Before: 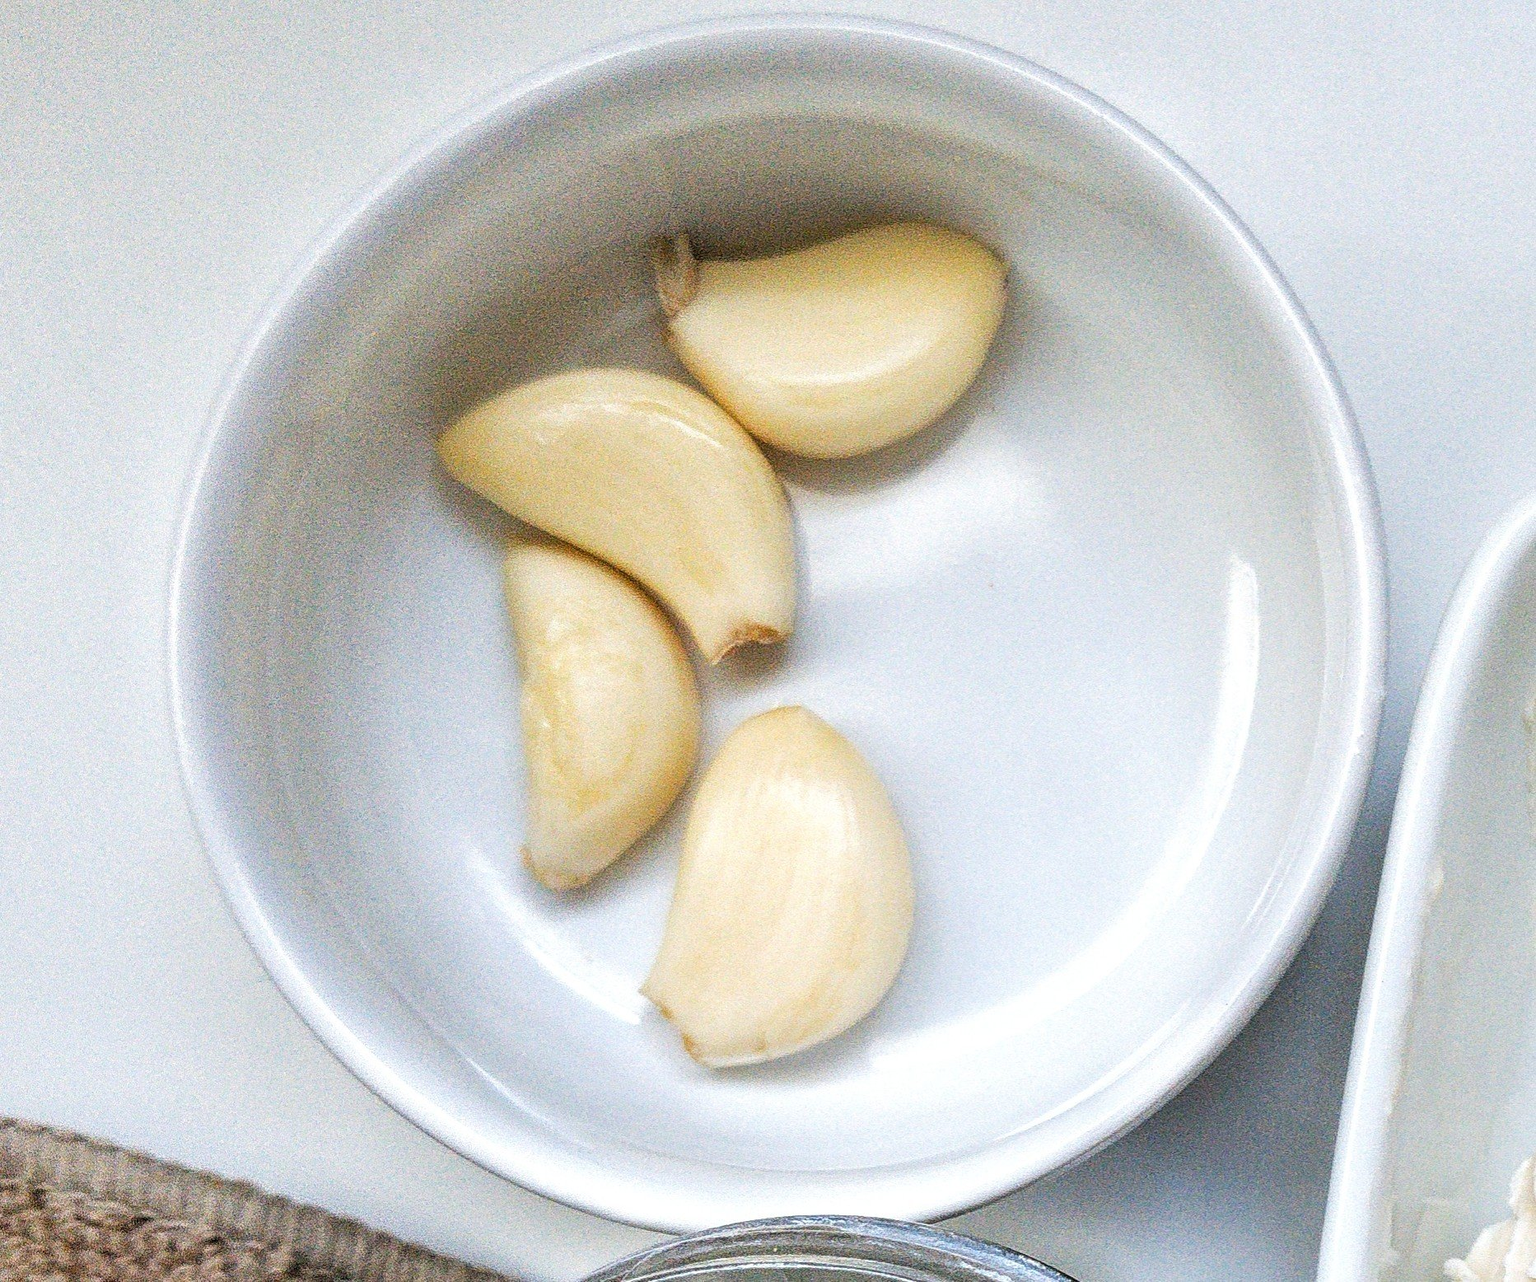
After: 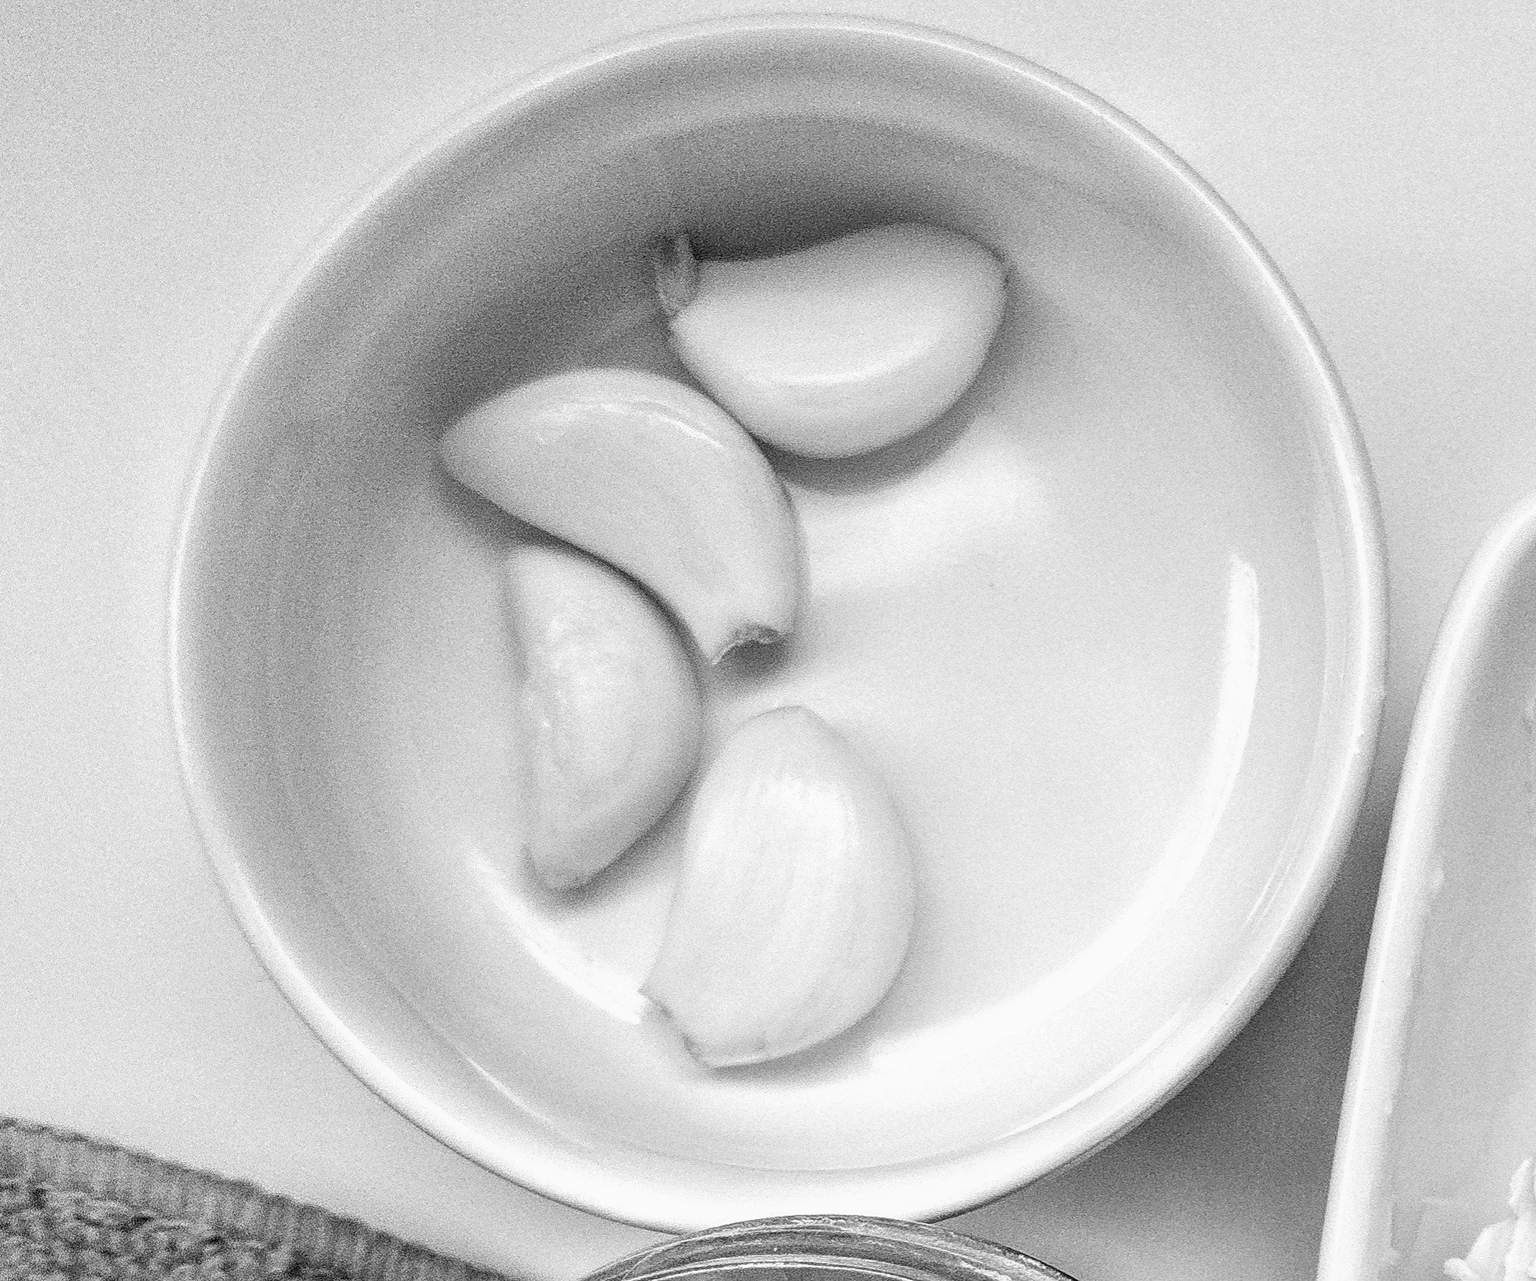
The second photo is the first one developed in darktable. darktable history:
monochrome: a -6.99, b 35.61, size 1.4
velvia: on, module defaults
